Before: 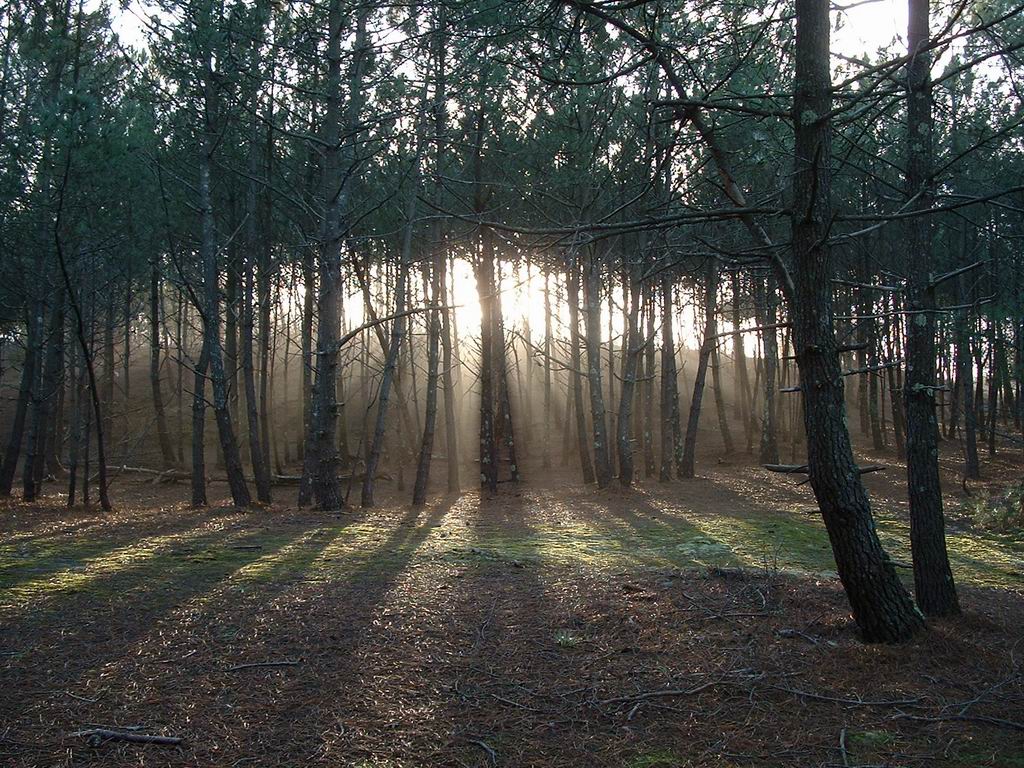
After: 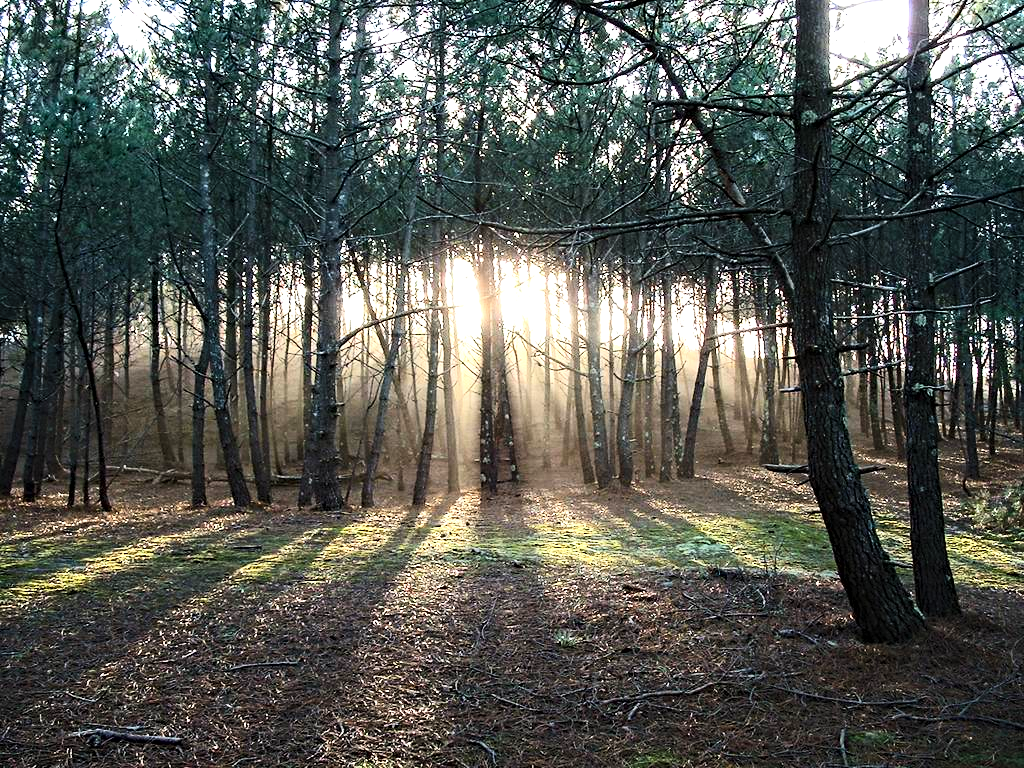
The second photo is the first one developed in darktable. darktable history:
contrast equalizer: octaves 7, y [[0.5, 0.501, 0.525, 0.597, 0.58, 0.514], [0.5 ×6], [0.5 ×6], [0 ×6], [0 ×6]]
tone equalizer: -8 EV -1.08 EV, -7 EV -1.03 EV, -6 EV -0.888 EV, -5 EV -0.563 EV, -3 EV 0.547 EV, -2 EV 0.854 EV, -1 EV 1 EV, +0 EV 1.06 EV, mask exposure compensation -0.485 EV
contrast brightness saturation: contrast 0.236, brightness 0.244, saturation 0.388
